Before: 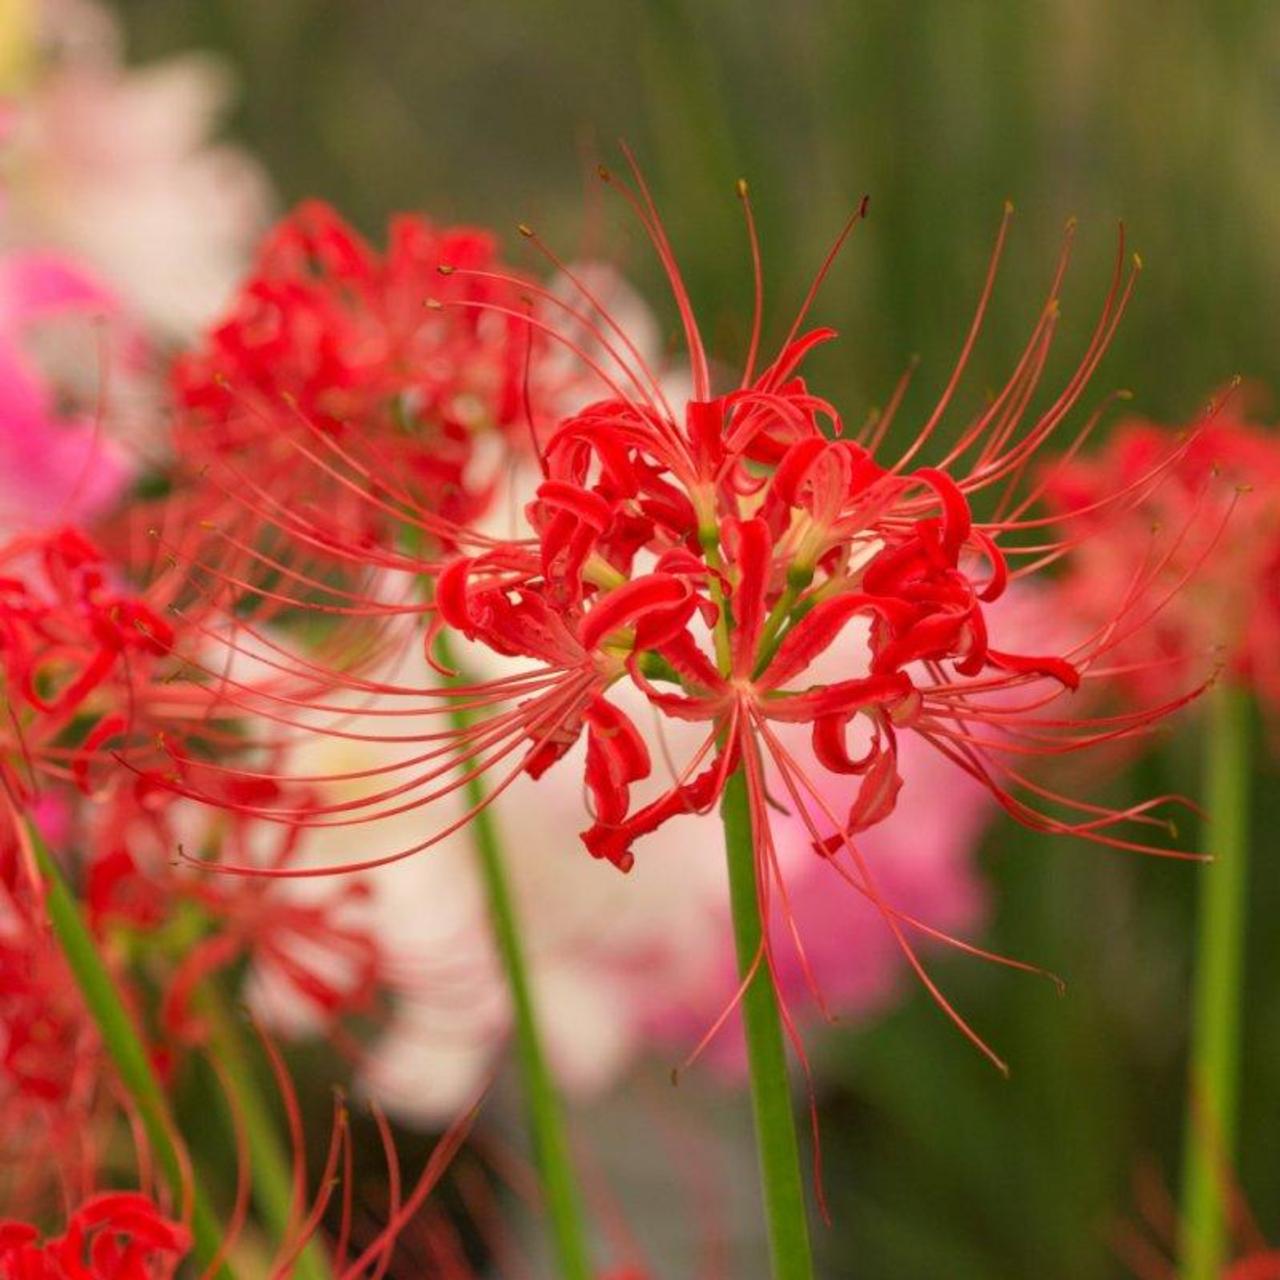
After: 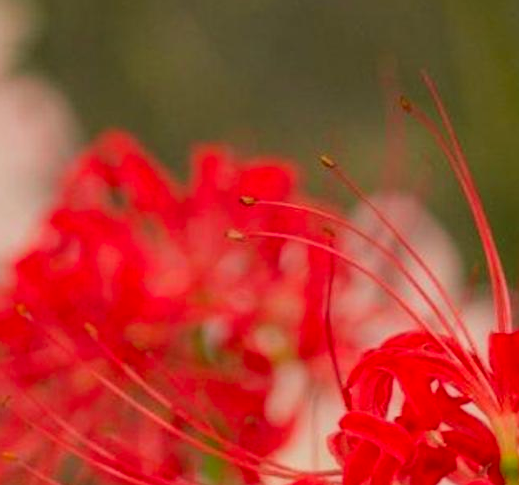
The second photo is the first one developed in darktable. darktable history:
tone curve: curves: ch0 [(0, 0.013) (0.036, 0.035) (0.274, 0.288) (0.504, 0.536) (0.844, 0.84) (1, 0.97)]; ch1 [(0, 0) (0.389, 0.403) (0.462, 0.48) (0.499, 0.5) (0.522, 0.534) (0.567, 0.588) (0.626, 0.645) (0.749, 0.781) (1, 1)]; ch2 [(0, 0) (0.457, 0.486) (0.5, 0.501) (0.533, 0.539) (0.599, 0.6) (0.704, 0.732) (1, 1)], color space Lab, independent channels, preserve colors none
crop: left 15.54%, top 5.434%, right 43.859%, bottom 56.631%
shadows and highlights: radius 121.29, shadows 21.5, white point adjustment -9.66, highlights -15.22, highlights color adjustment 0.378%, soften with gaussian
sharpen: amount 0.216
